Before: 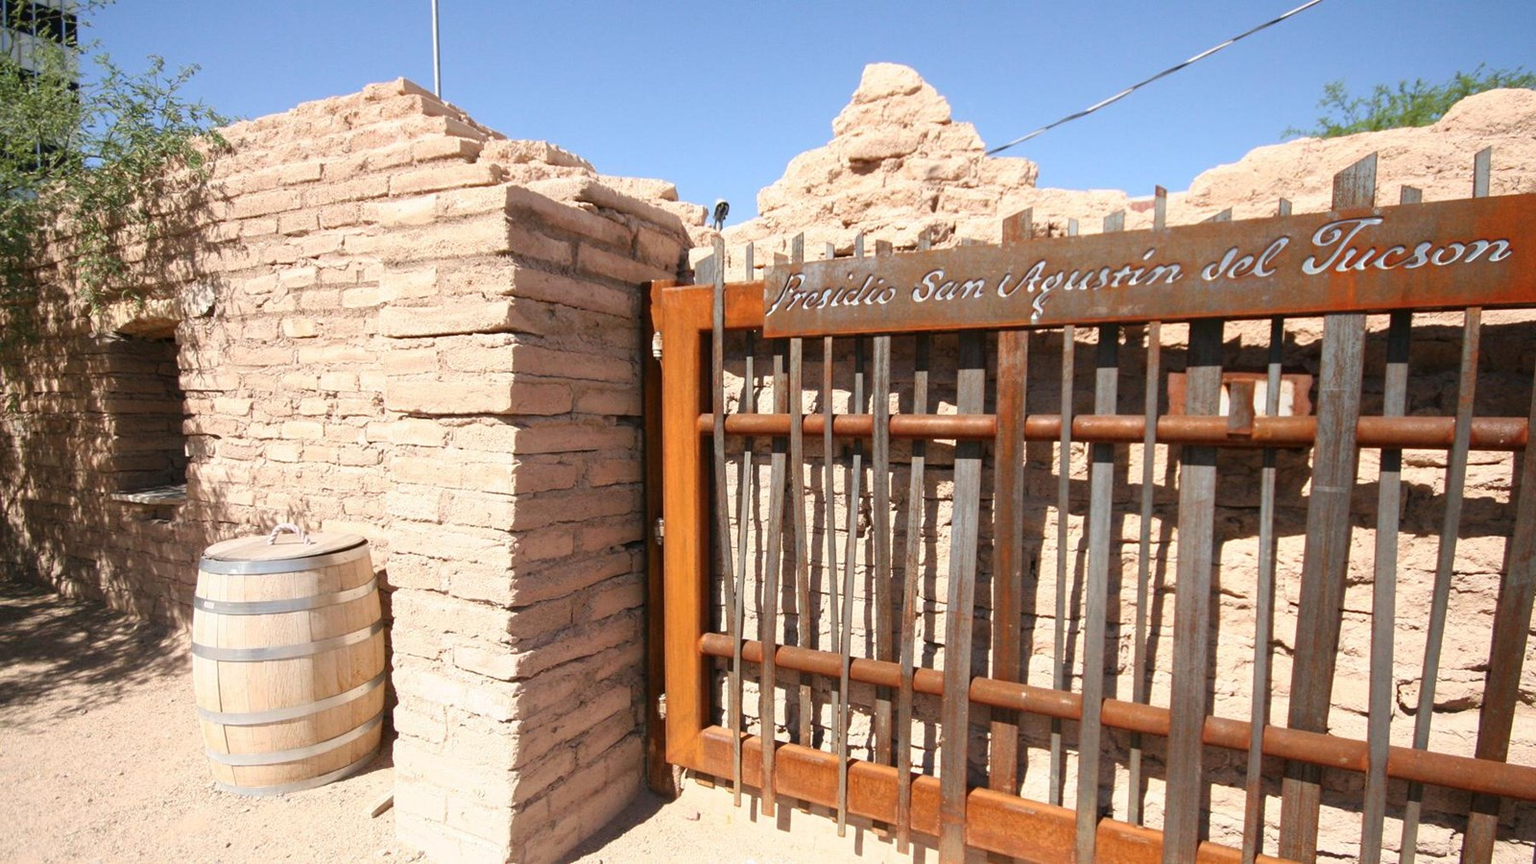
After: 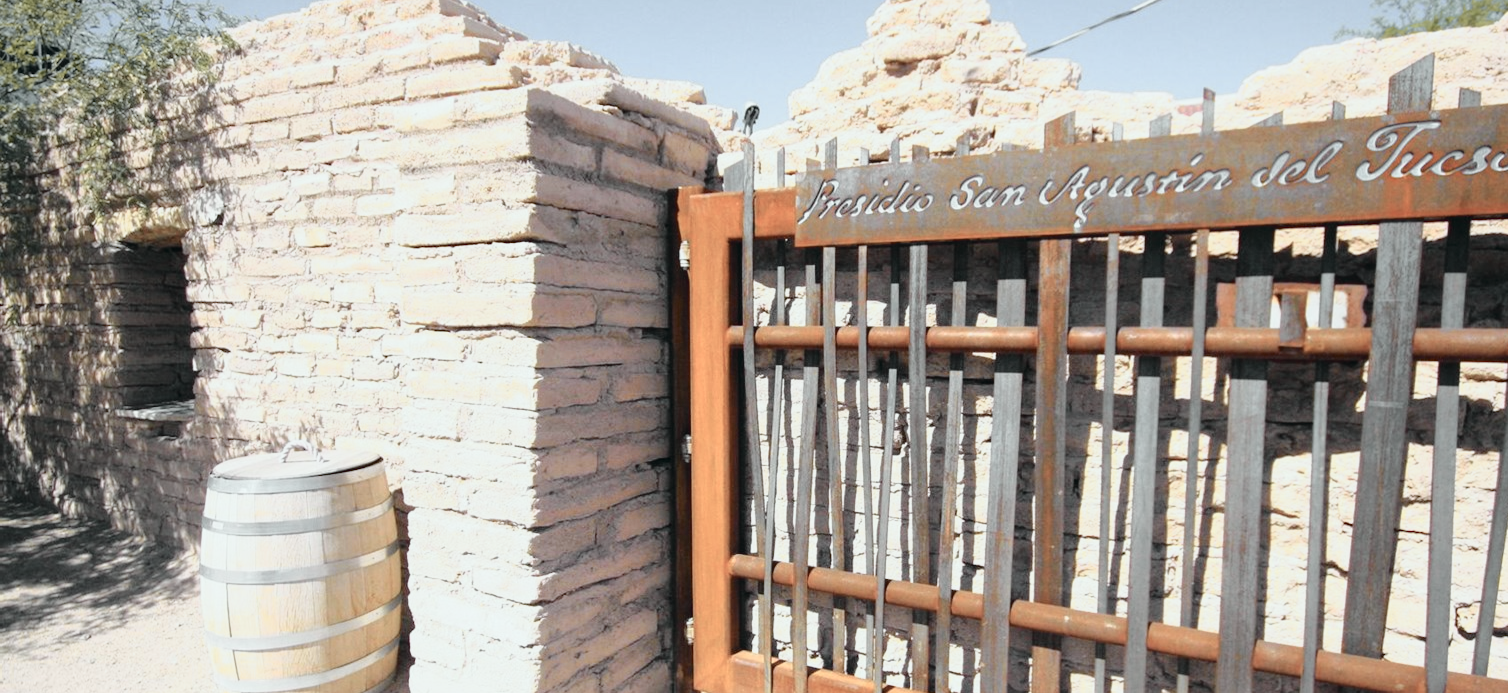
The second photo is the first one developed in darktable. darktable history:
tone curve: curves: ch0 [(0, 0.015) (0.084, 0.074) (0.162, 0.165) (0.304, 0.382) (0.466, 0.576) (0.654, 0.741) (0.848, 0.906) (0.984, 0.963)]; ch1 [(0, 0) (0.34, 0.235) (0.46, 0.46) (0.515, 0.502) (0.553, 0.567) (0.764, 0.815) (1, 1)]; ch2 [(0, 0) (0.44, 0.458) (0.479, 0.492) (0.524, 0.507) (0.547, 0.579) (0.673, 0.712) (1, 1)], color space Lab, independent channels, preserve colors none
color balance rgb: linear chroma grading › global chroma -16.06%, perceptual saturation grading › global saturation -32.85%, global vibrance -23.56%
crop and rotate: angle 0.03°, top 11.643%, right 5.651%, bottom 11.189%
contrast brightness saturation: saturation -0.05
